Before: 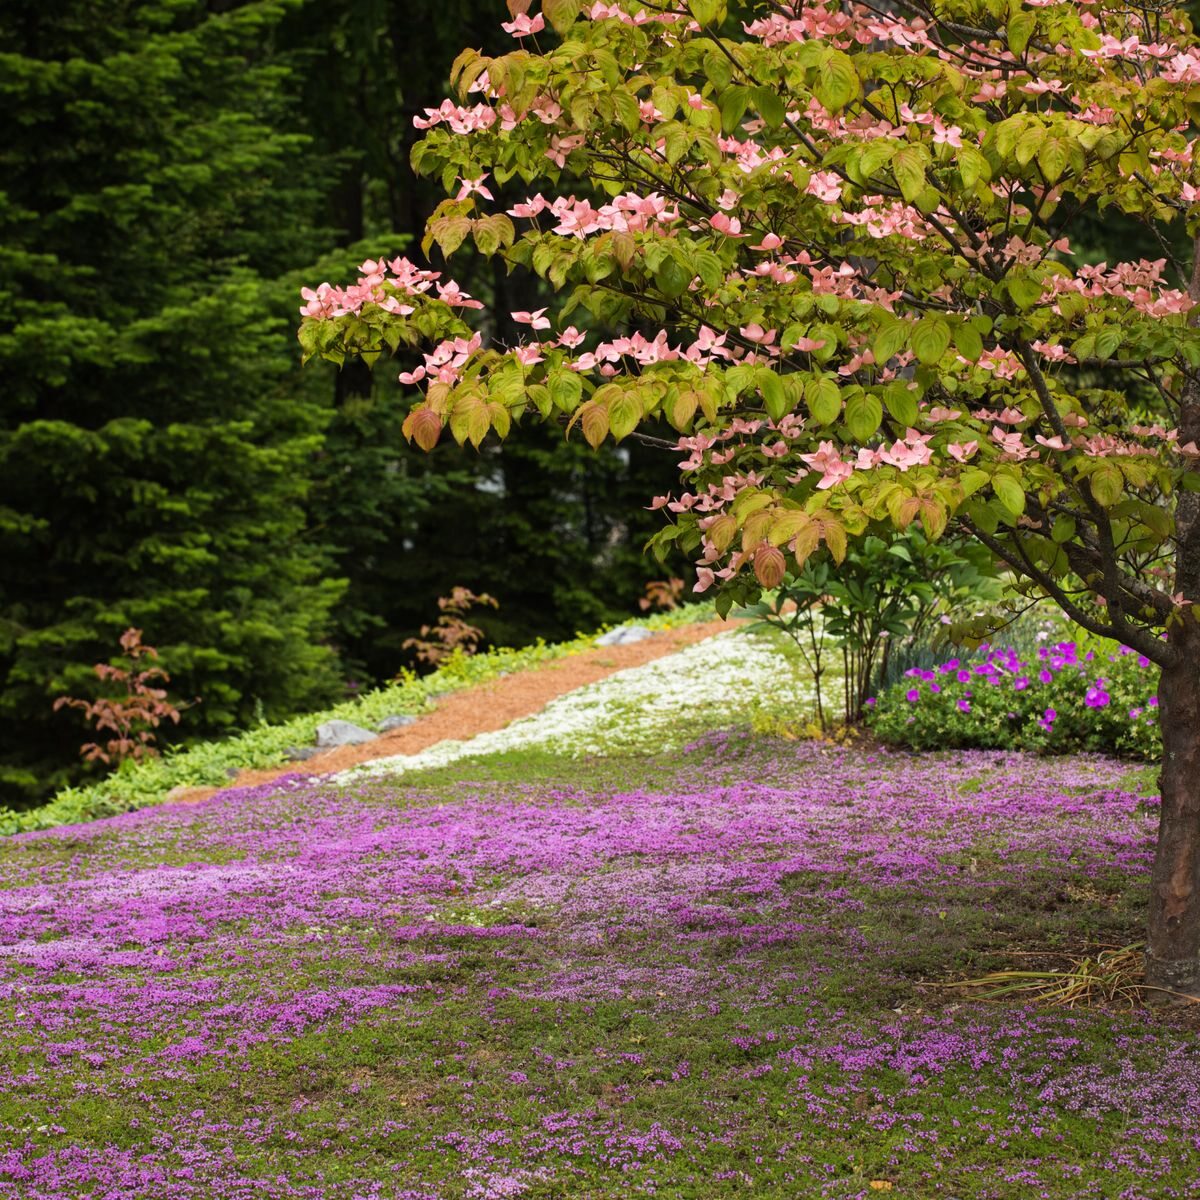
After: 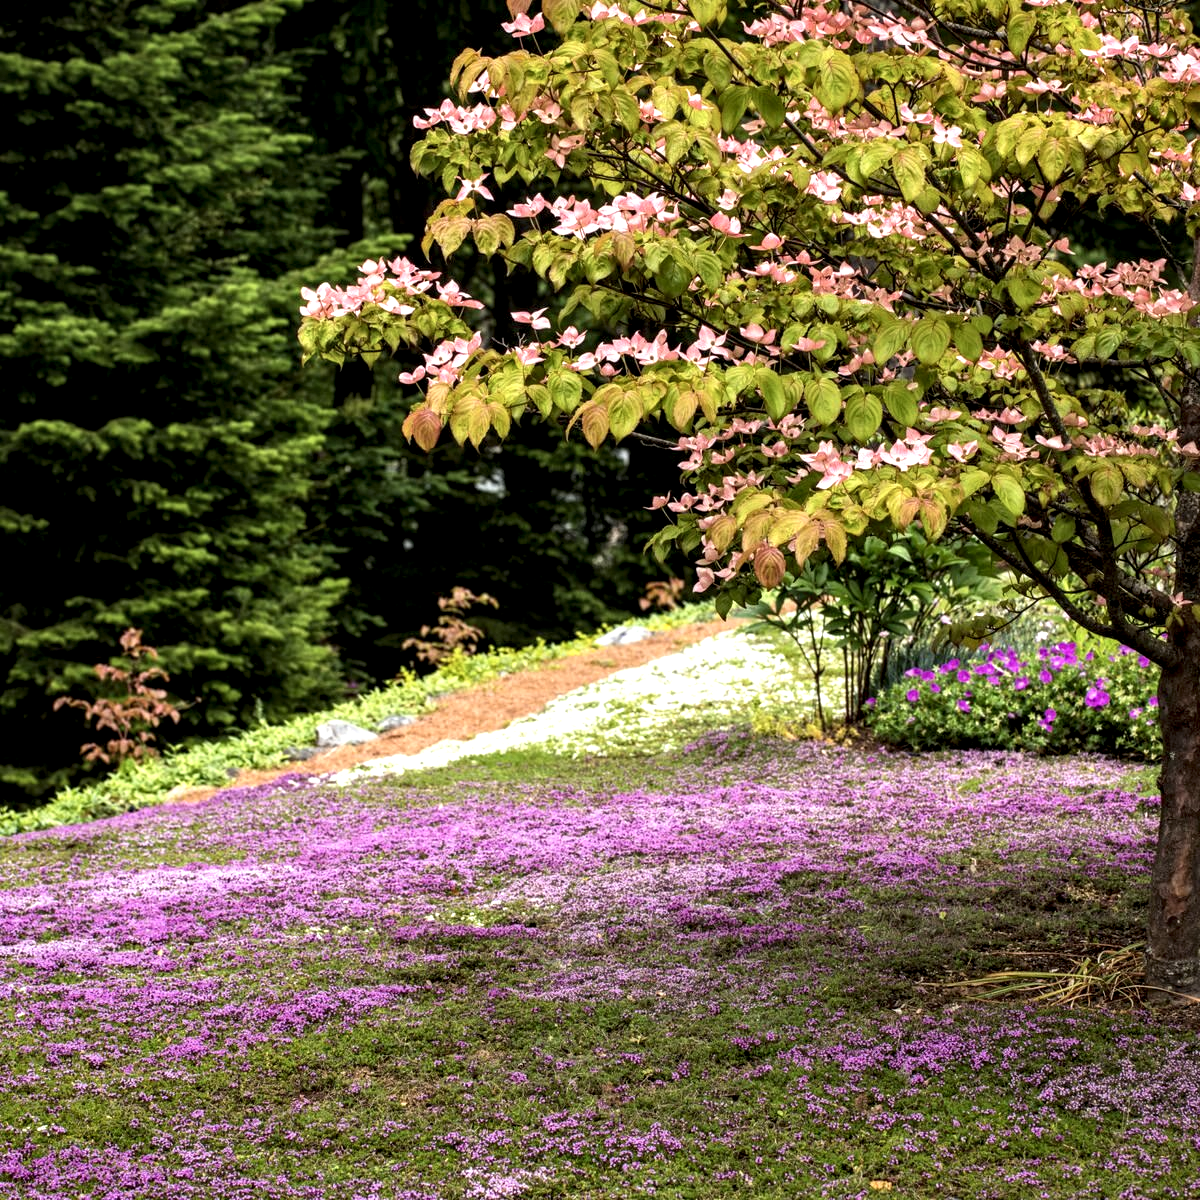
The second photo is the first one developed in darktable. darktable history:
local contrast: highlights 81%, shadows 57%, detail 175%, midtone range 0.605
